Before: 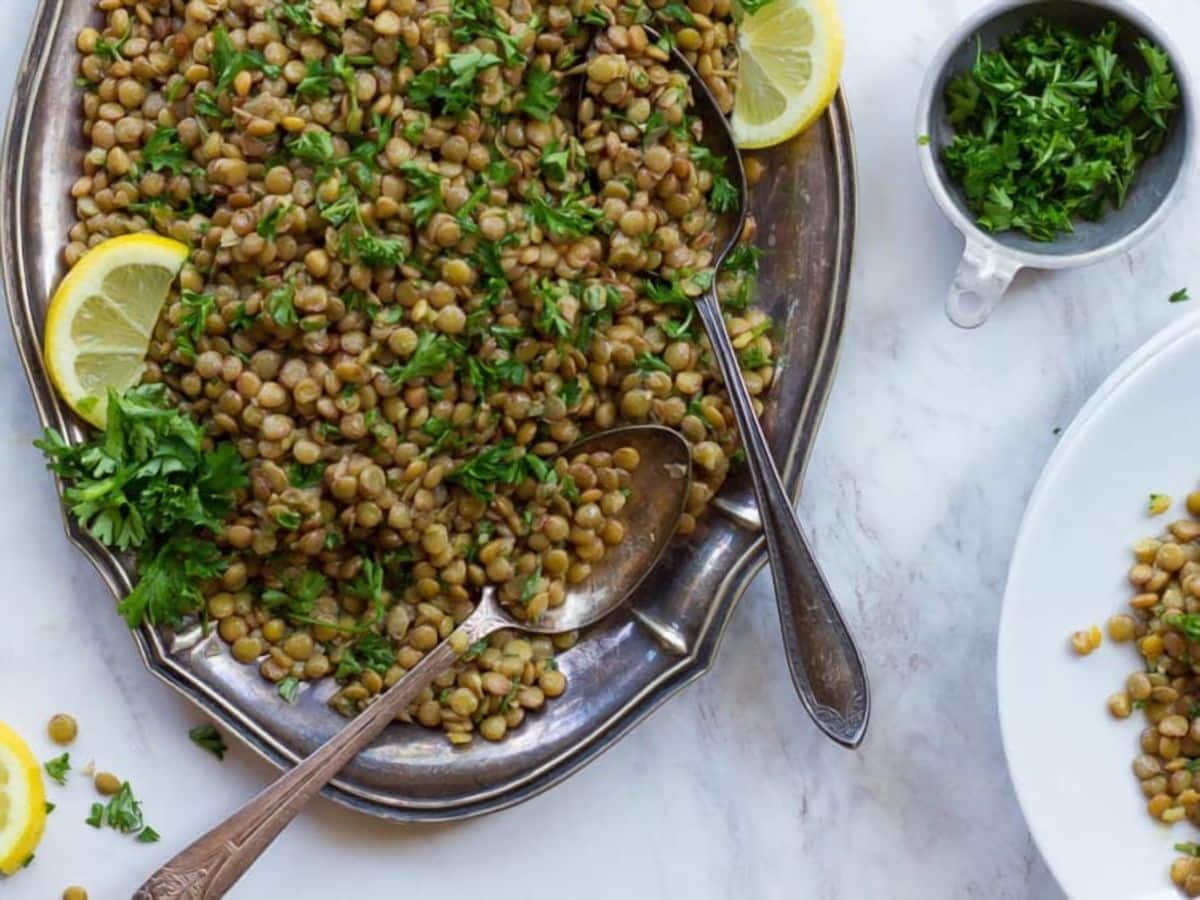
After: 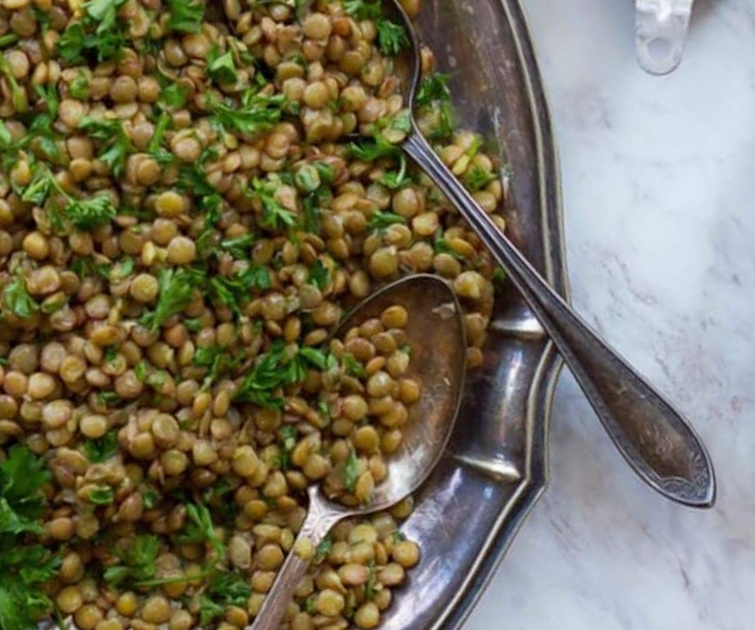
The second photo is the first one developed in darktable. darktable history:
crop and rotate: angle 21°, left 6.94%, right 4.212%, bottom 1.113%
